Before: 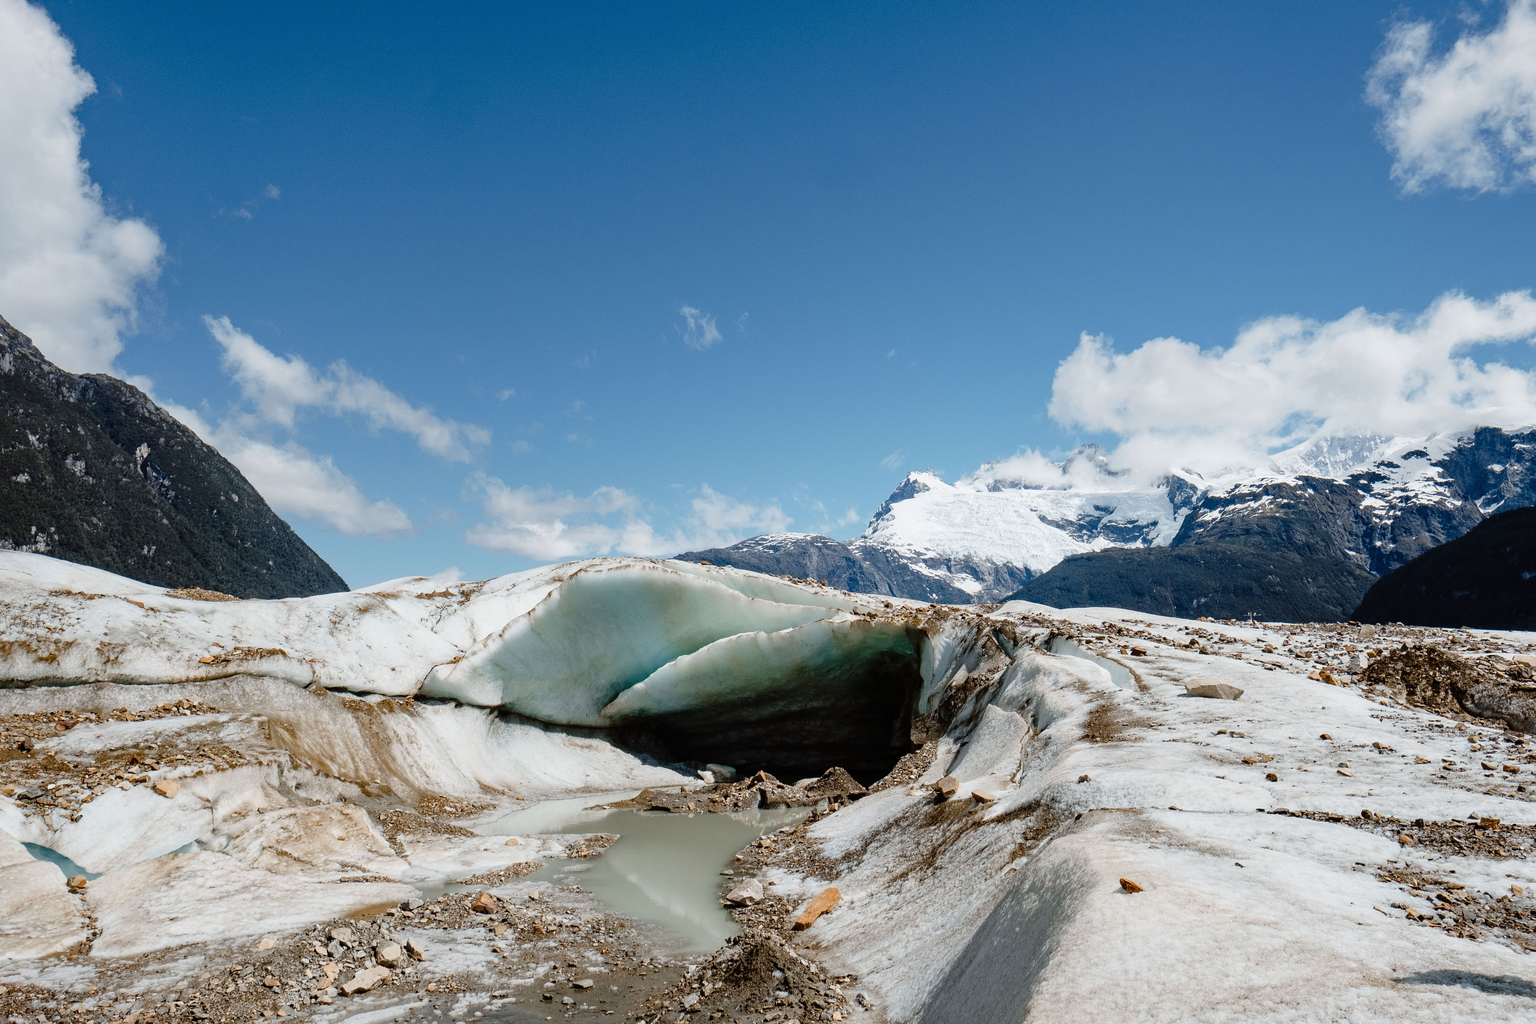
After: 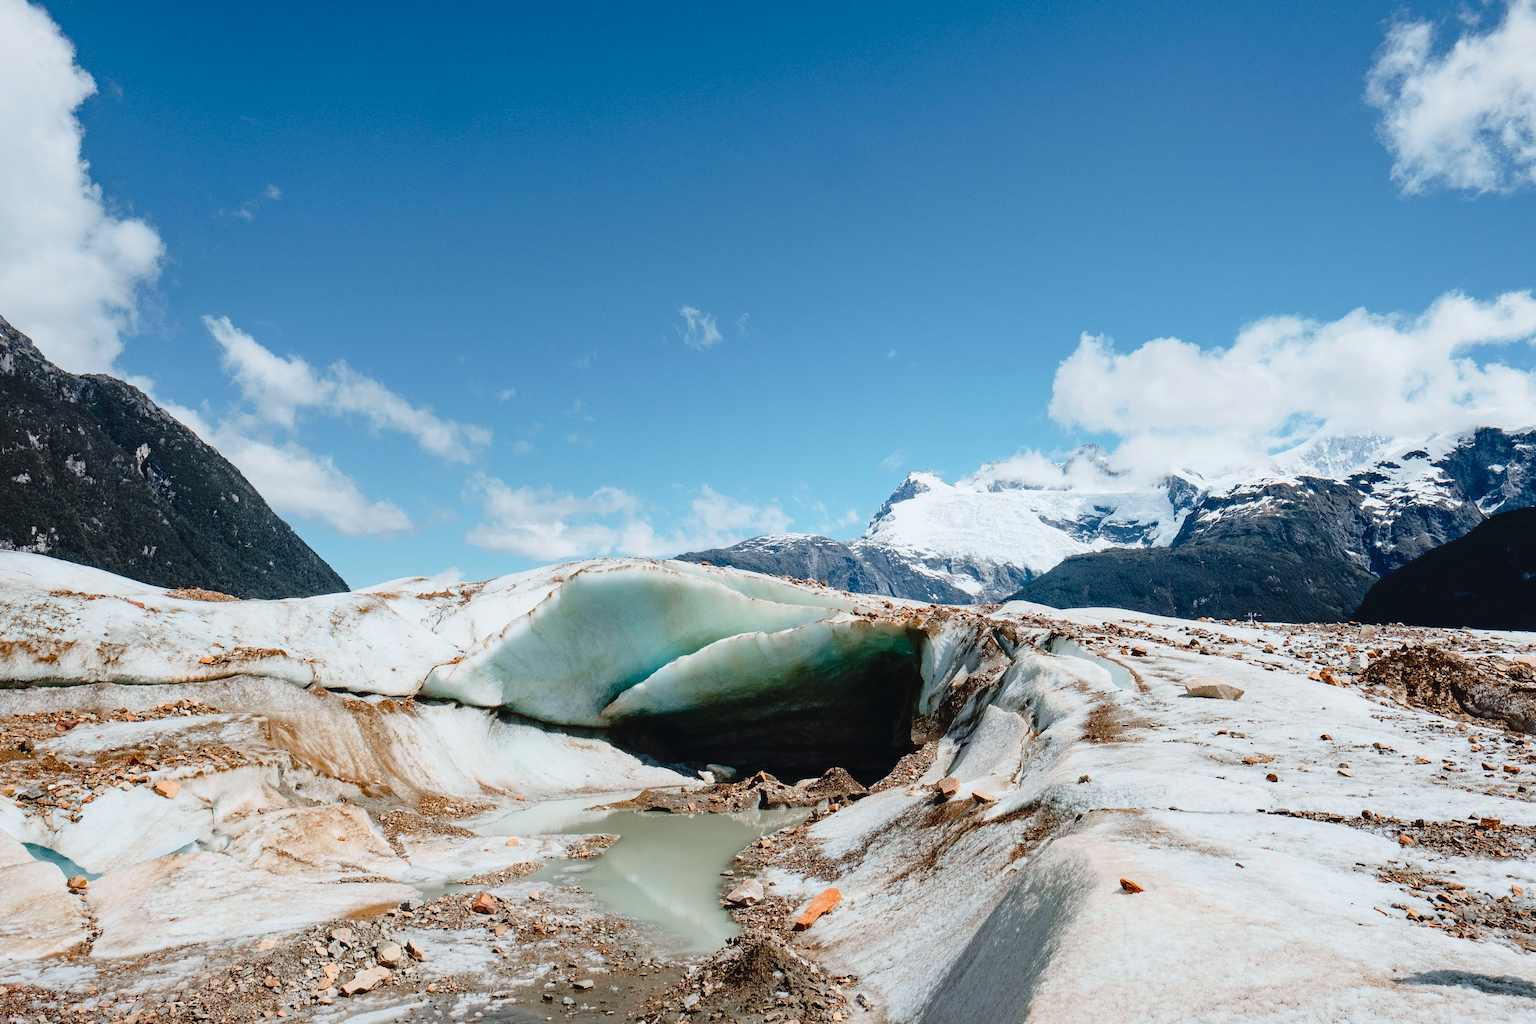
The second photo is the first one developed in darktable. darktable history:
color balance rgb: linear chroma grading › global chroma 3.45%, perceptual saturation grading › global saturation 11.24%, perceptual brilliance grading › global brilliance 3.04%, global vibrance 2.8%
tone curve: curves: ch0 [(0, 0.025) (0.15, 0.143) (0.452, 0.486) (0.751, 0.788) (1, 0.961)]; ch1 [(0, 0) (0.416, 0.4) (0.476, 0.469) (0.497, 0.494) (0.546, 0.571) (0.566, 0.607) (0.62, 0.657) (1, 1)]; ch2 [(0, 0) (0.386, 0.397) (0.505, 0.498) (0.547, 0.546) (0.579, 0.58) (1, 1)], color space Lab, independent channels, preserve colors none
